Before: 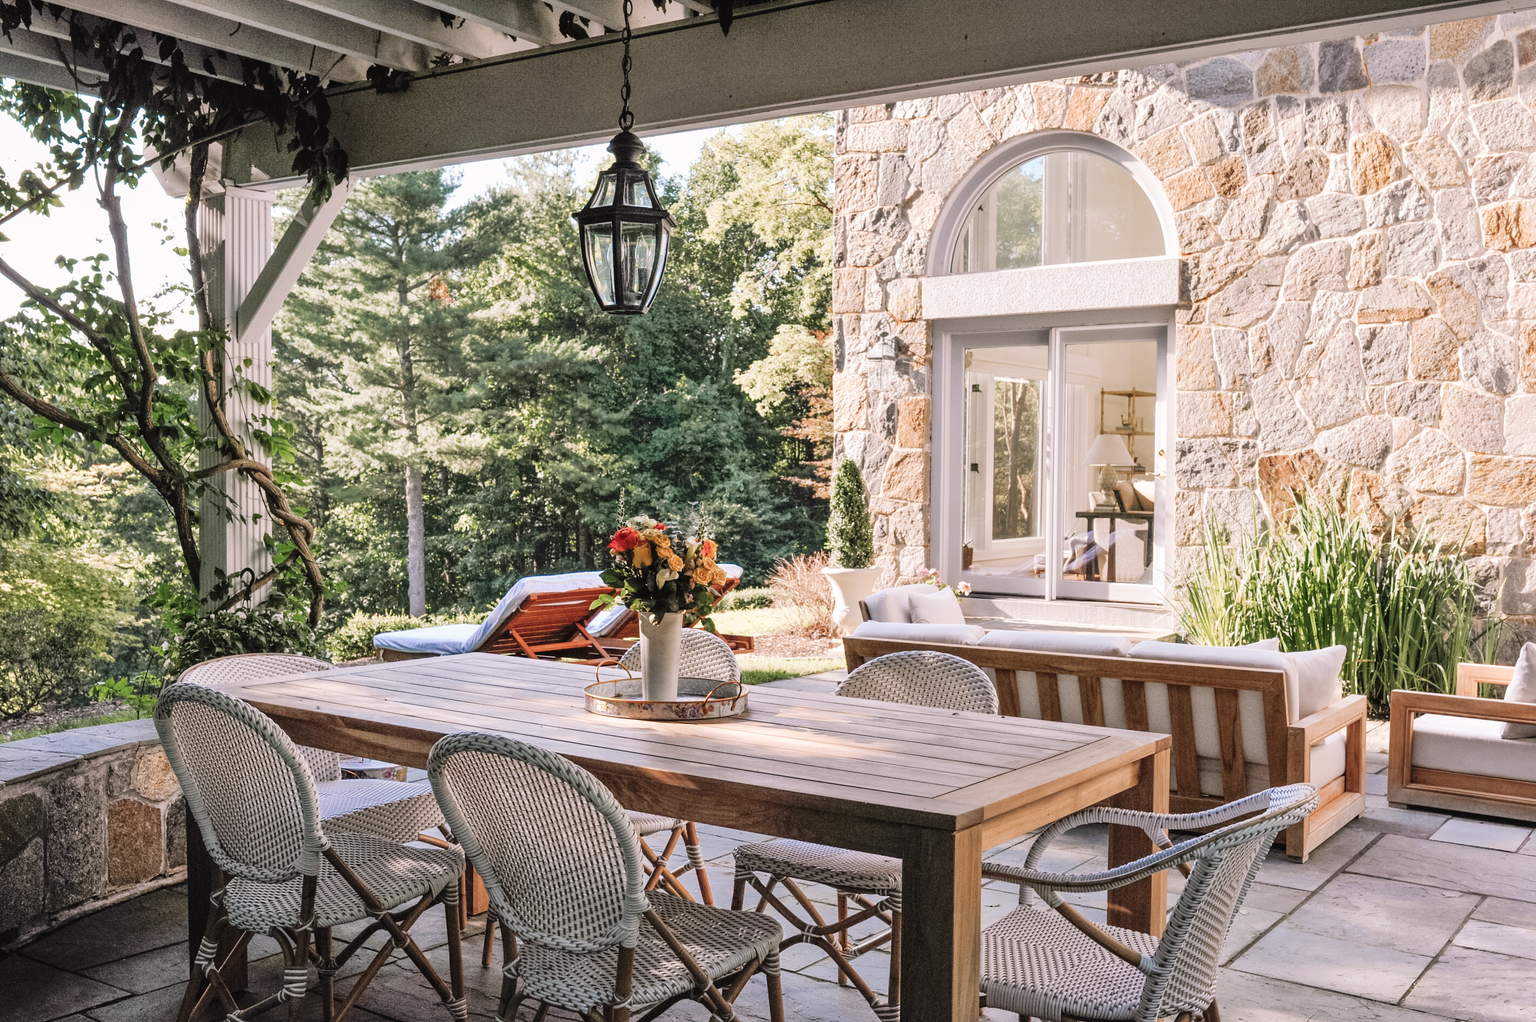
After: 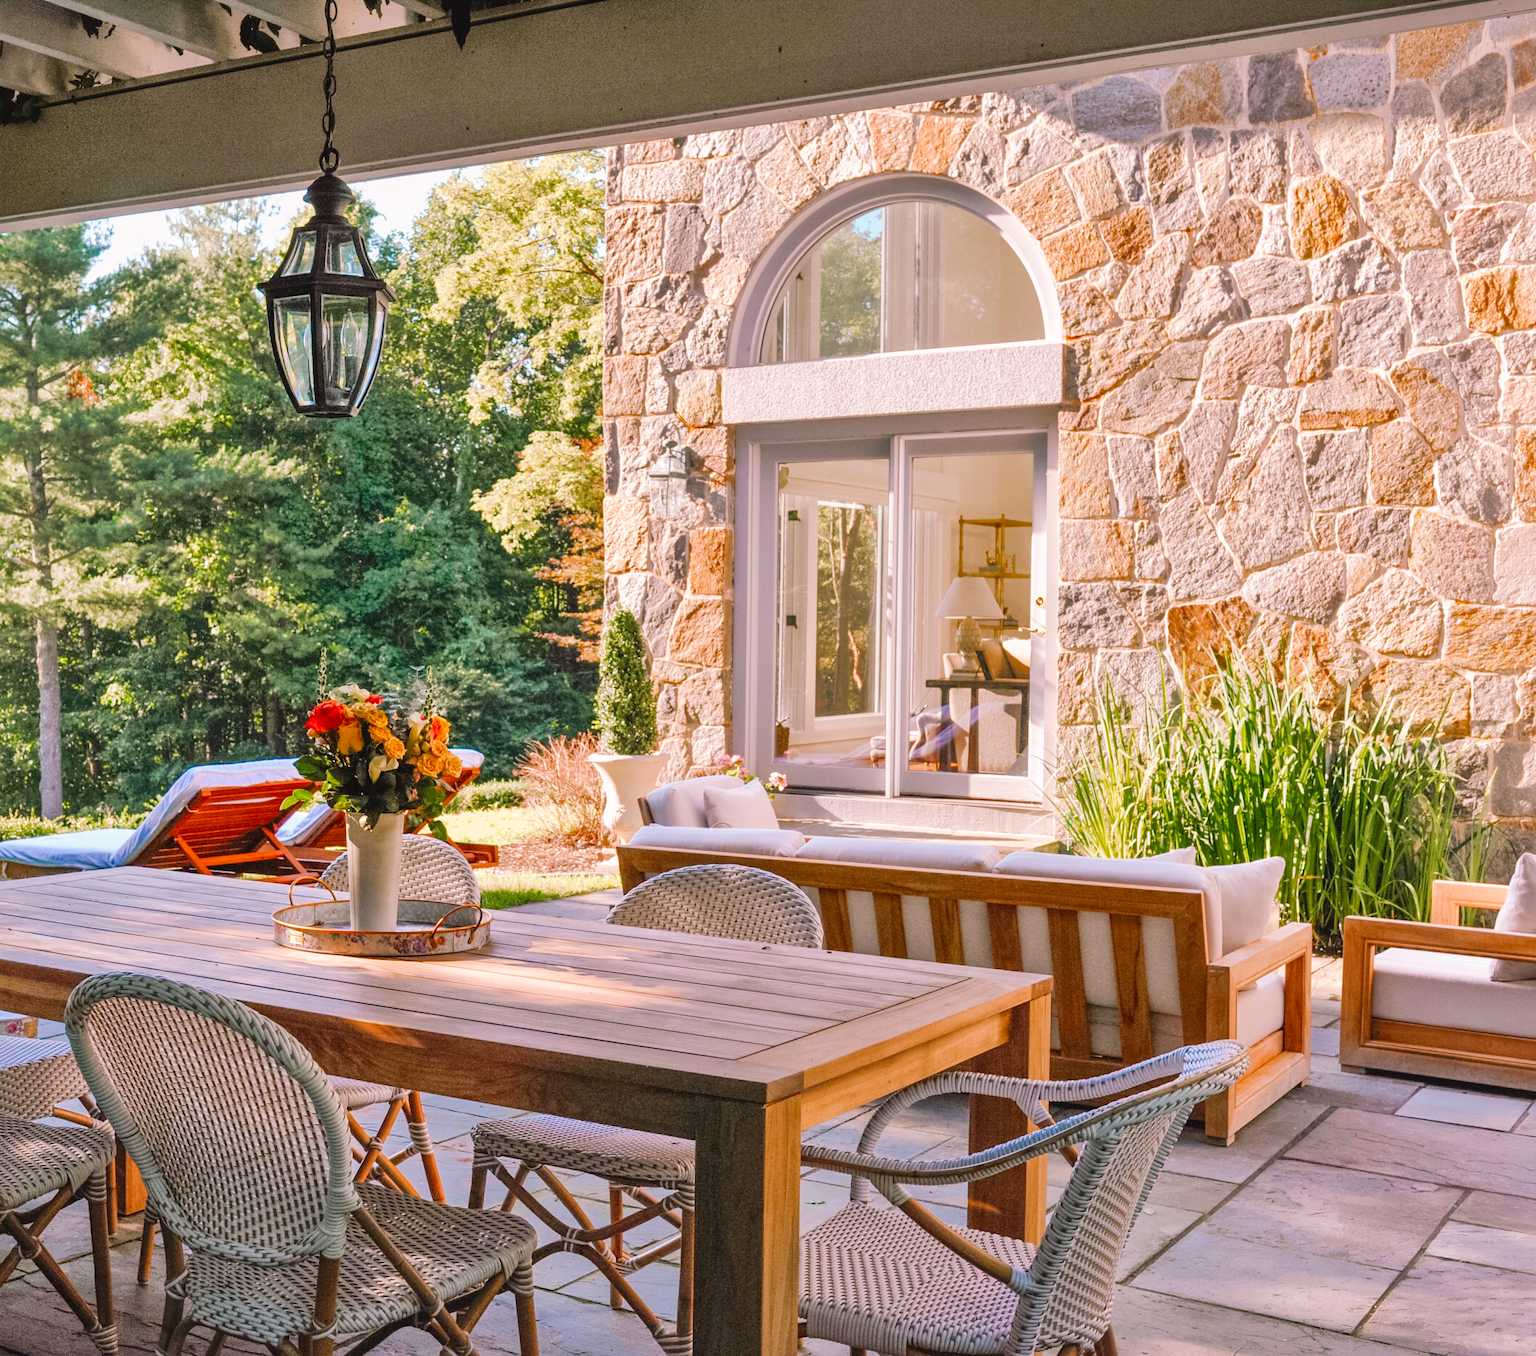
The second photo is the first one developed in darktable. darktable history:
shadows and highlights: on, module defaults
crop and rotate: left 24.661%
velvia: strength 31.68%, mid-tones bias 0.202
